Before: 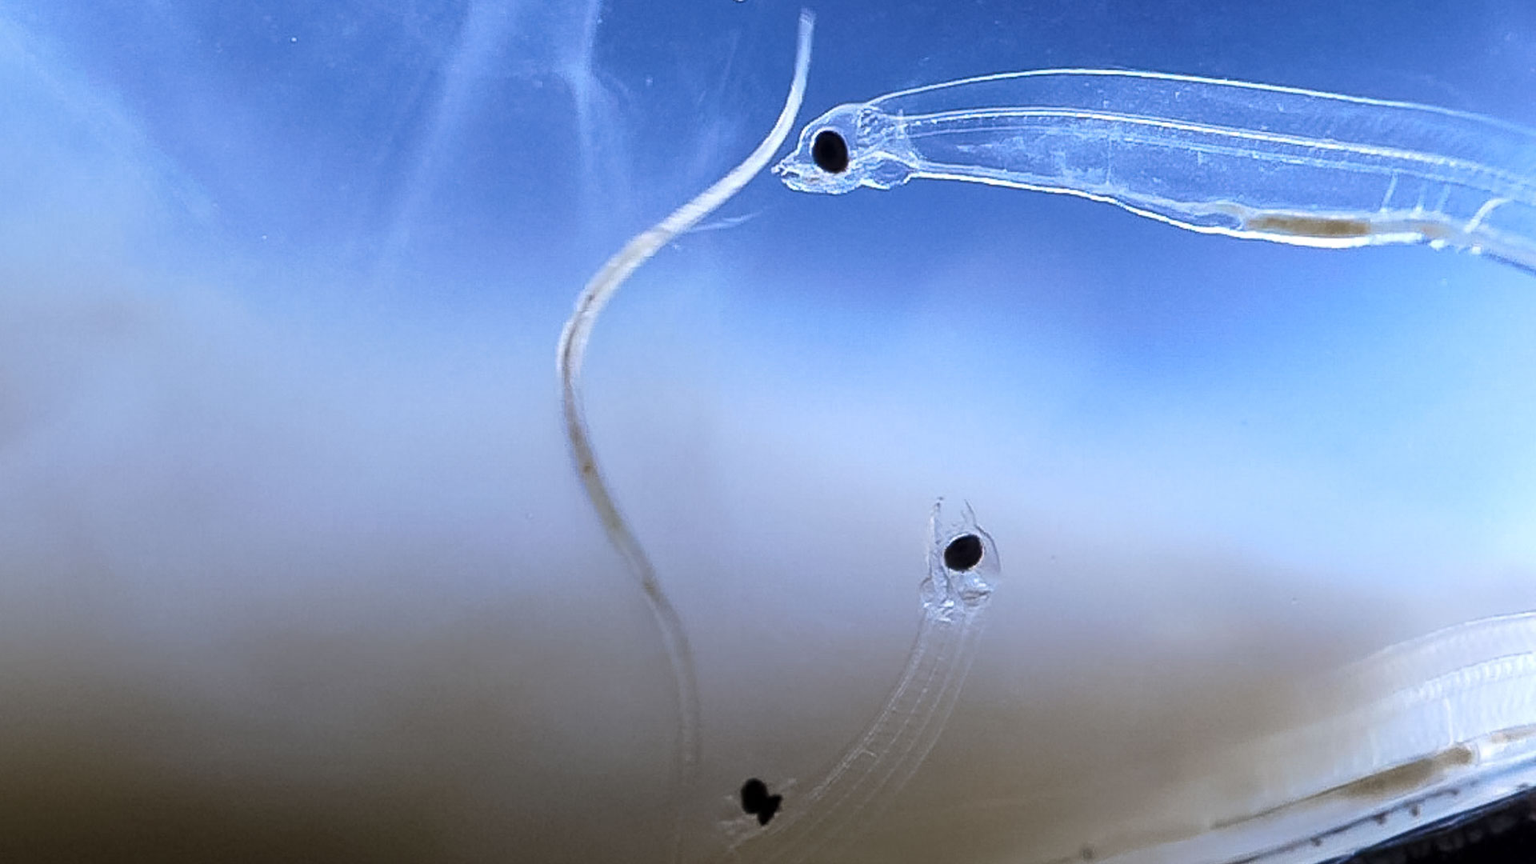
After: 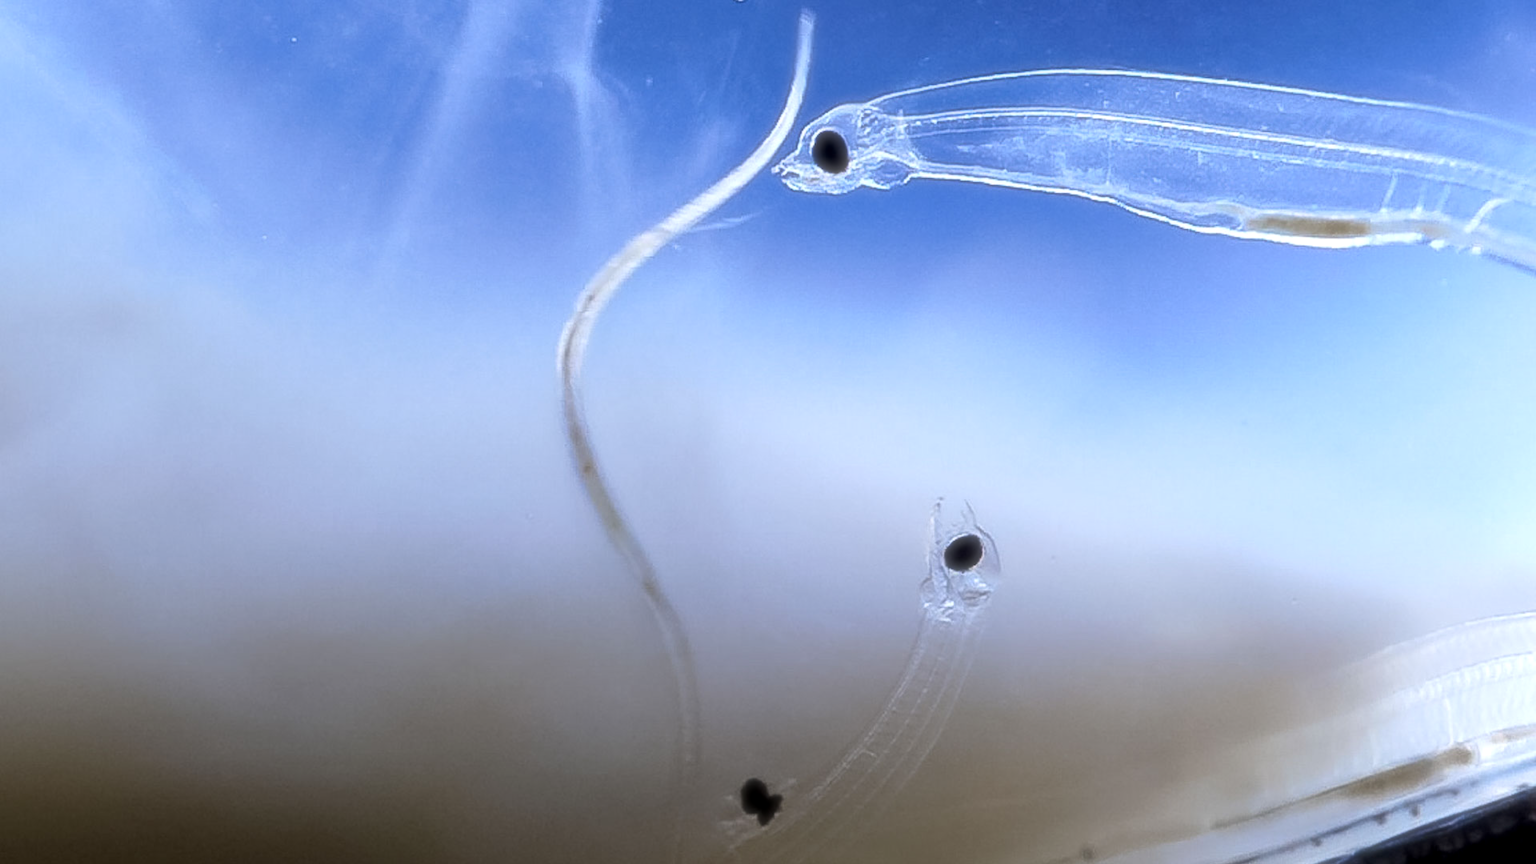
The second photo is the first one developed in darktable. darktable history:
exposure: black level correction 0.002, exposure 0.15 EV, compensate highlight preservation false
soften: size 19.52%, mix 20.32%
